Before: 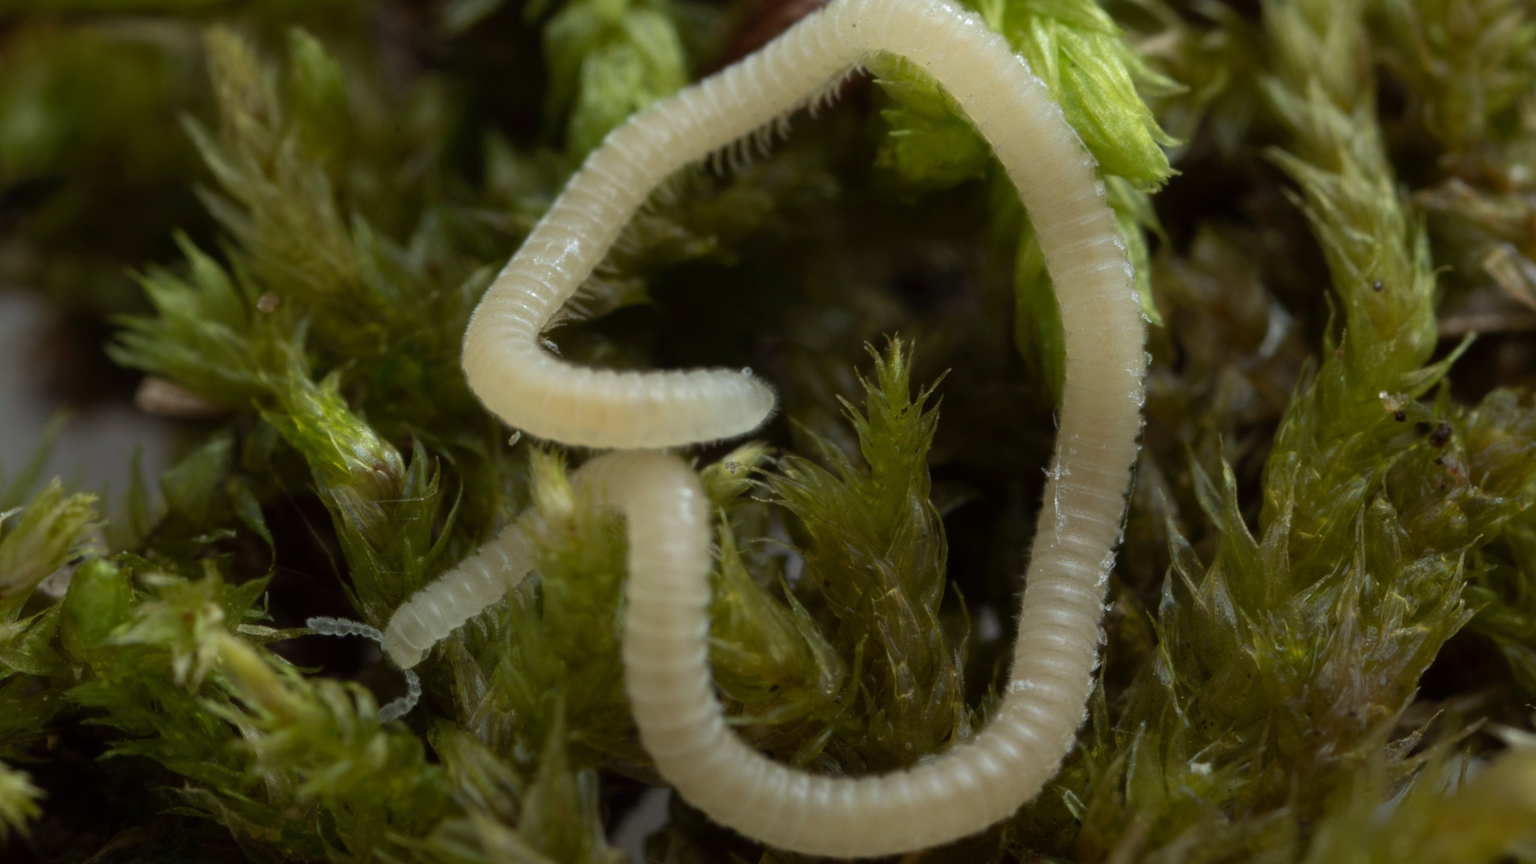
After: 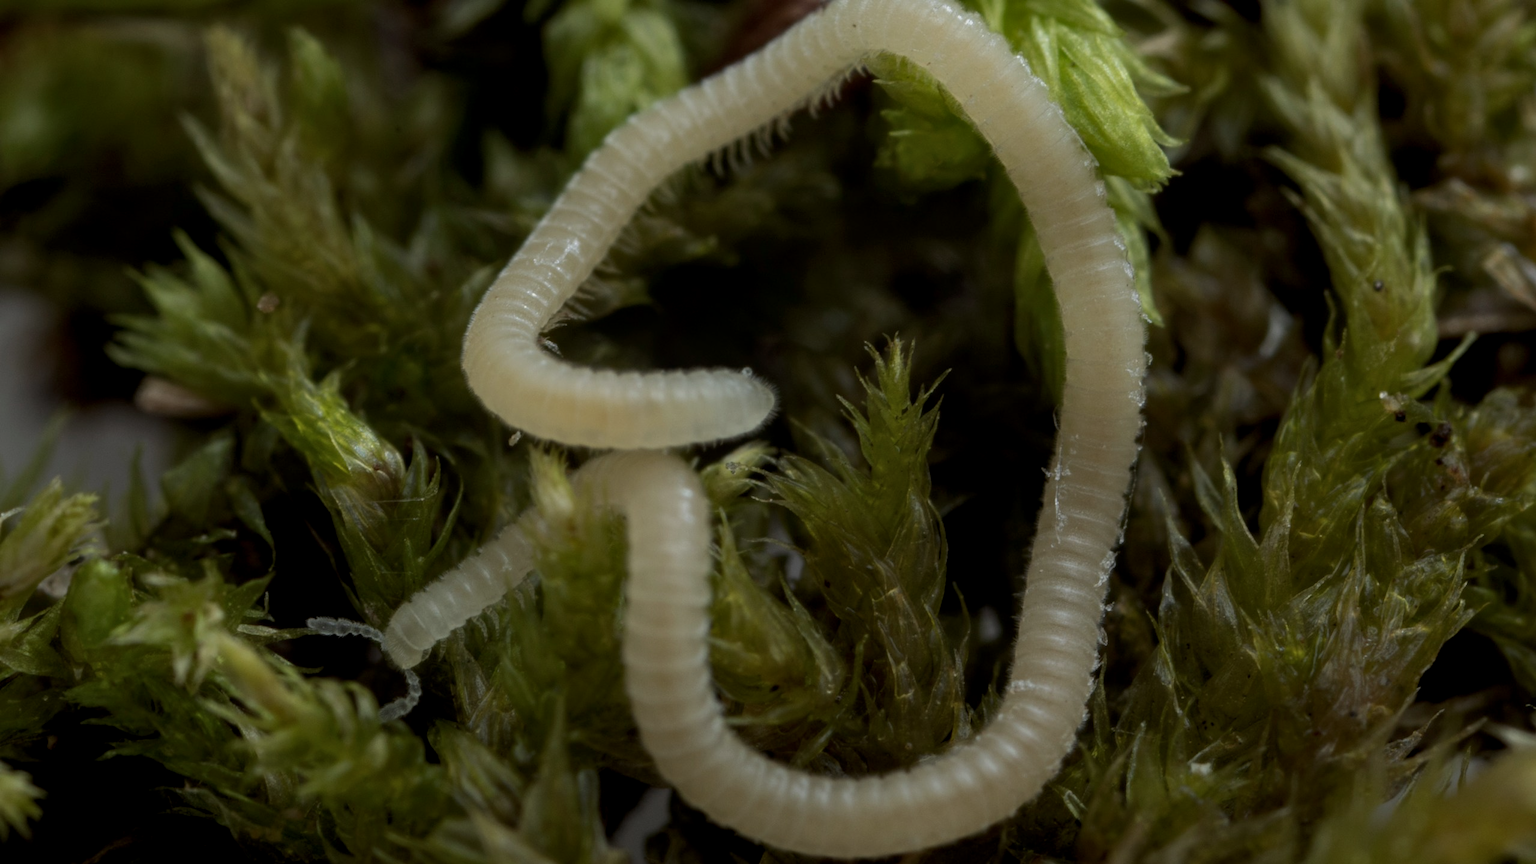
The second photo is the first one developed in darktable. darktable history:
exposure: black level correction 0, exposure -0.725 EV, compensate exposure bias true, compensate highlight preservation false
local contrast: detail 130%
